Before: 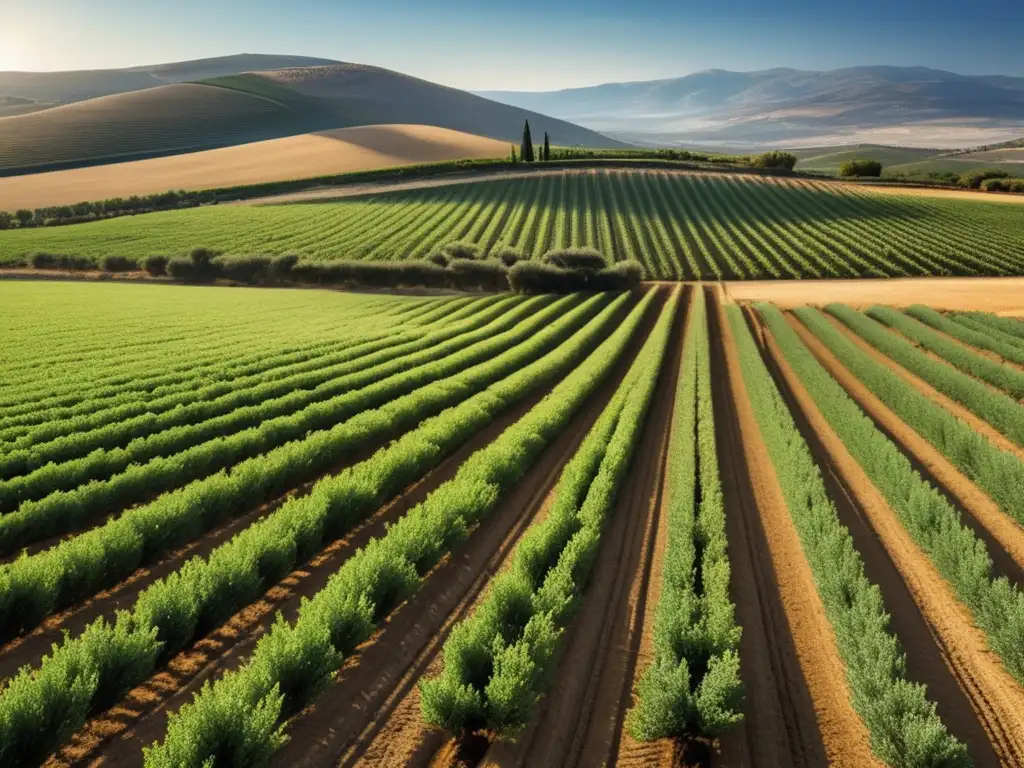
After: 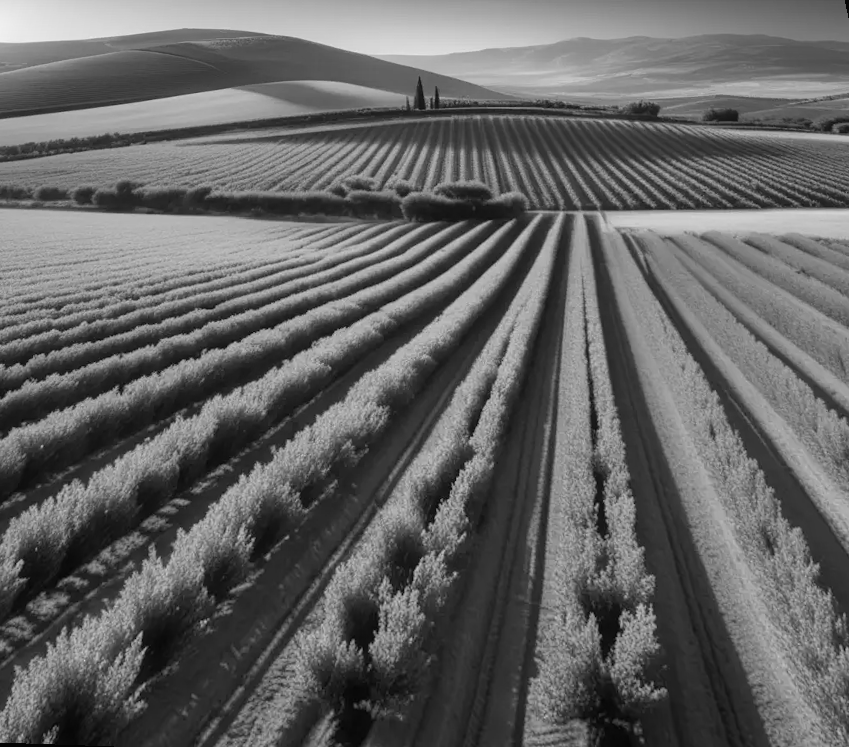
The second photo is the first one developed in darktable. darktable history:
monochrome: a 16.06, b 15.48, size 1
rotate and perspective: rotation 0.72°, lens shift (vertical) -0.352, lens shift (horizontal) -0.051, crop left 0.152, crop right 0.859, crop top 0.019, crop bottom 0.964
contrast equalizer: y [[0.5, 0.488, 0.462, 0.461, 0.491, 0.5], [0.5 ×6], [0.5 ×6], [0 ×6], [0 ×6]]
